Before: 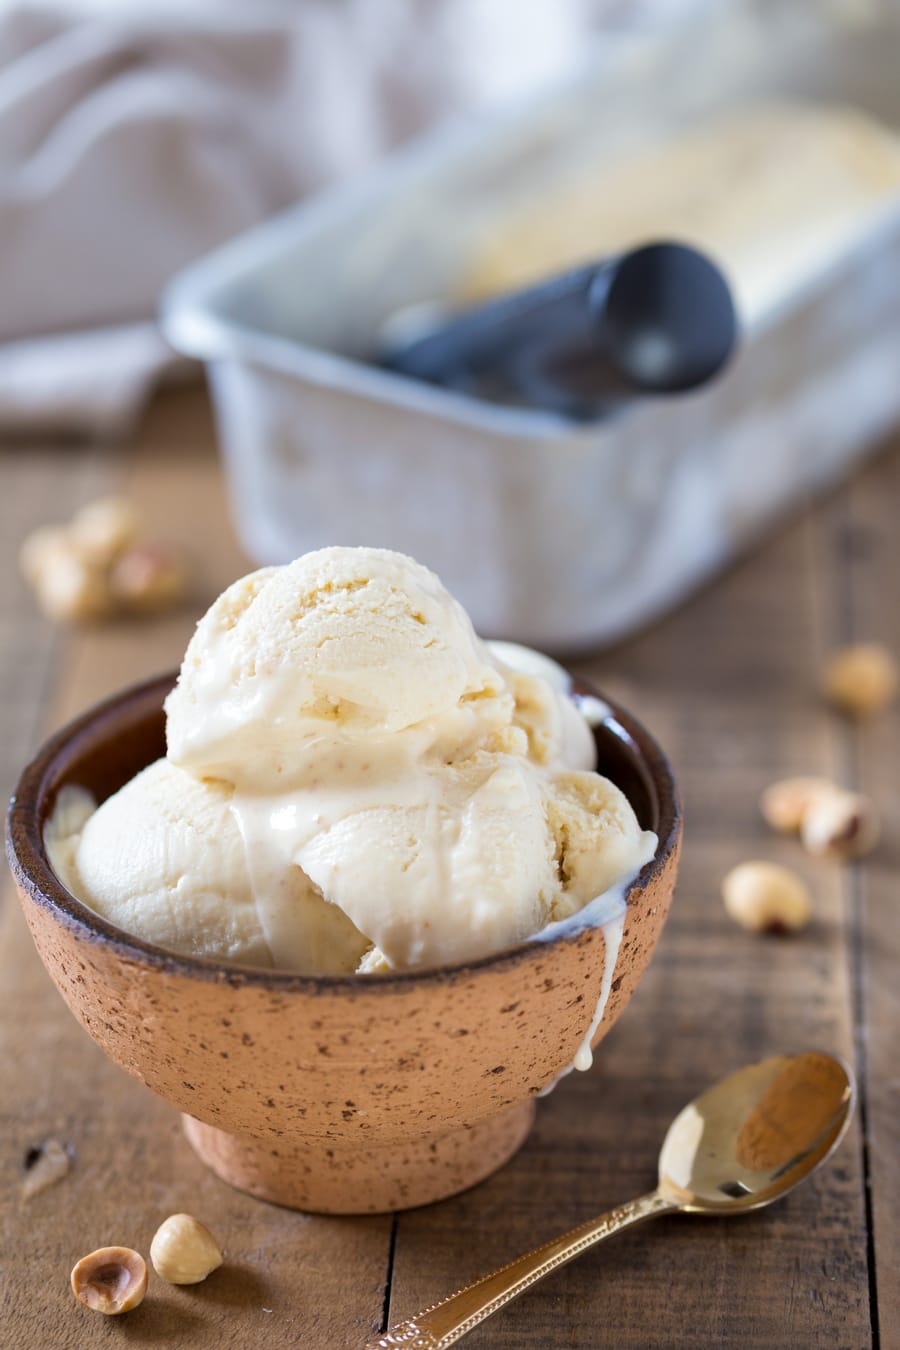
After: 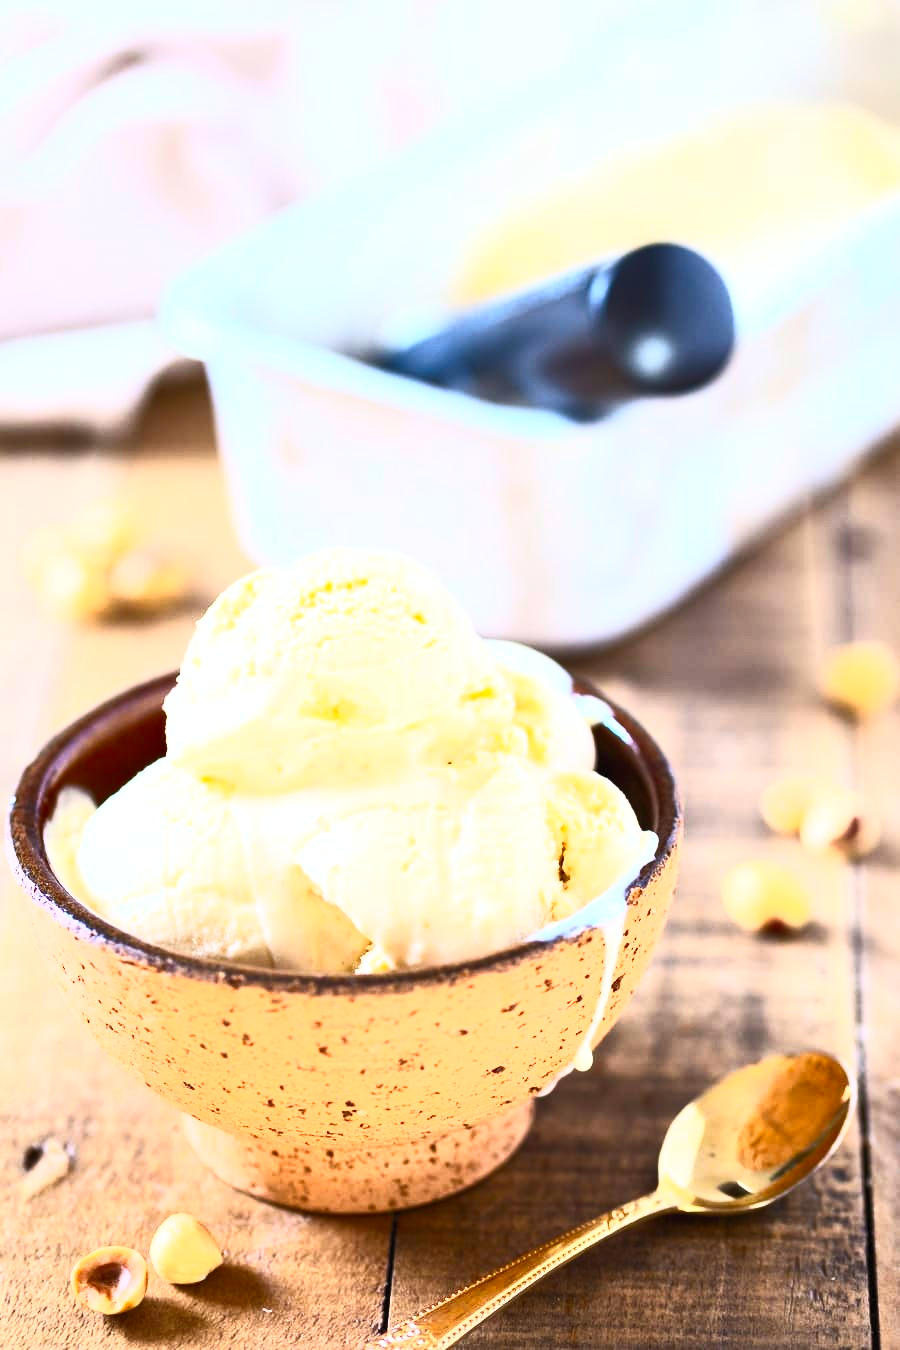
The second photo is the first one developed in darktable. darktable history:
exposure: exposure 0.507 EV, compensate highlight preservation false
contrast brightness saturation: contrast 0.83, brightness 0.59, saturation 0.59
